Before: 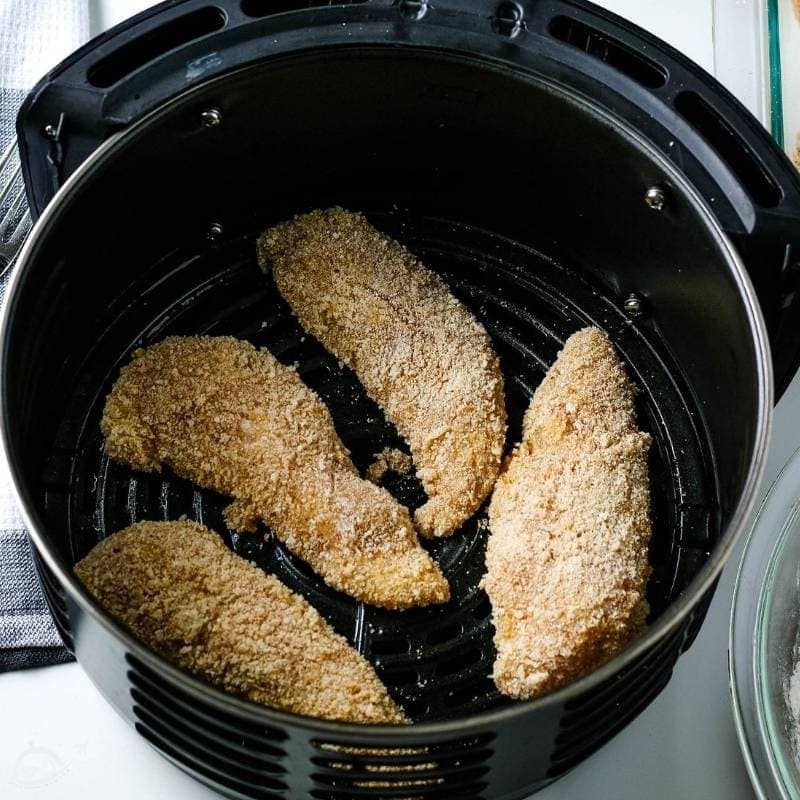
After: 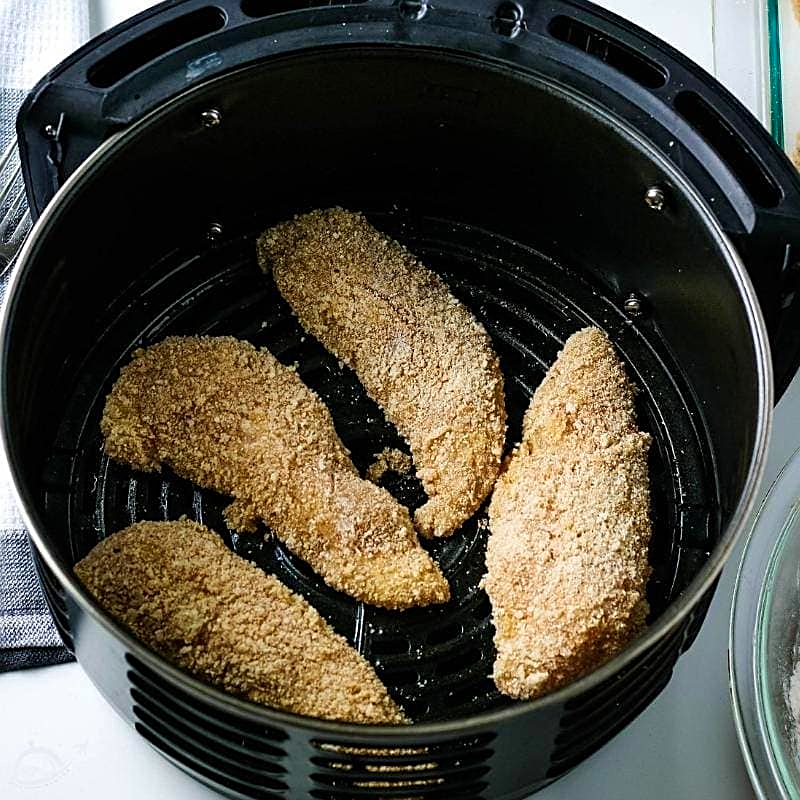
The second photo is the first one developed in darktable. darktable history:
velvia: on, module defaults
sharpen: on, module defaults
base curve: curves: ch0 [(0, 0) (0.297, 0.298) (1, 1)], preserve colors none
